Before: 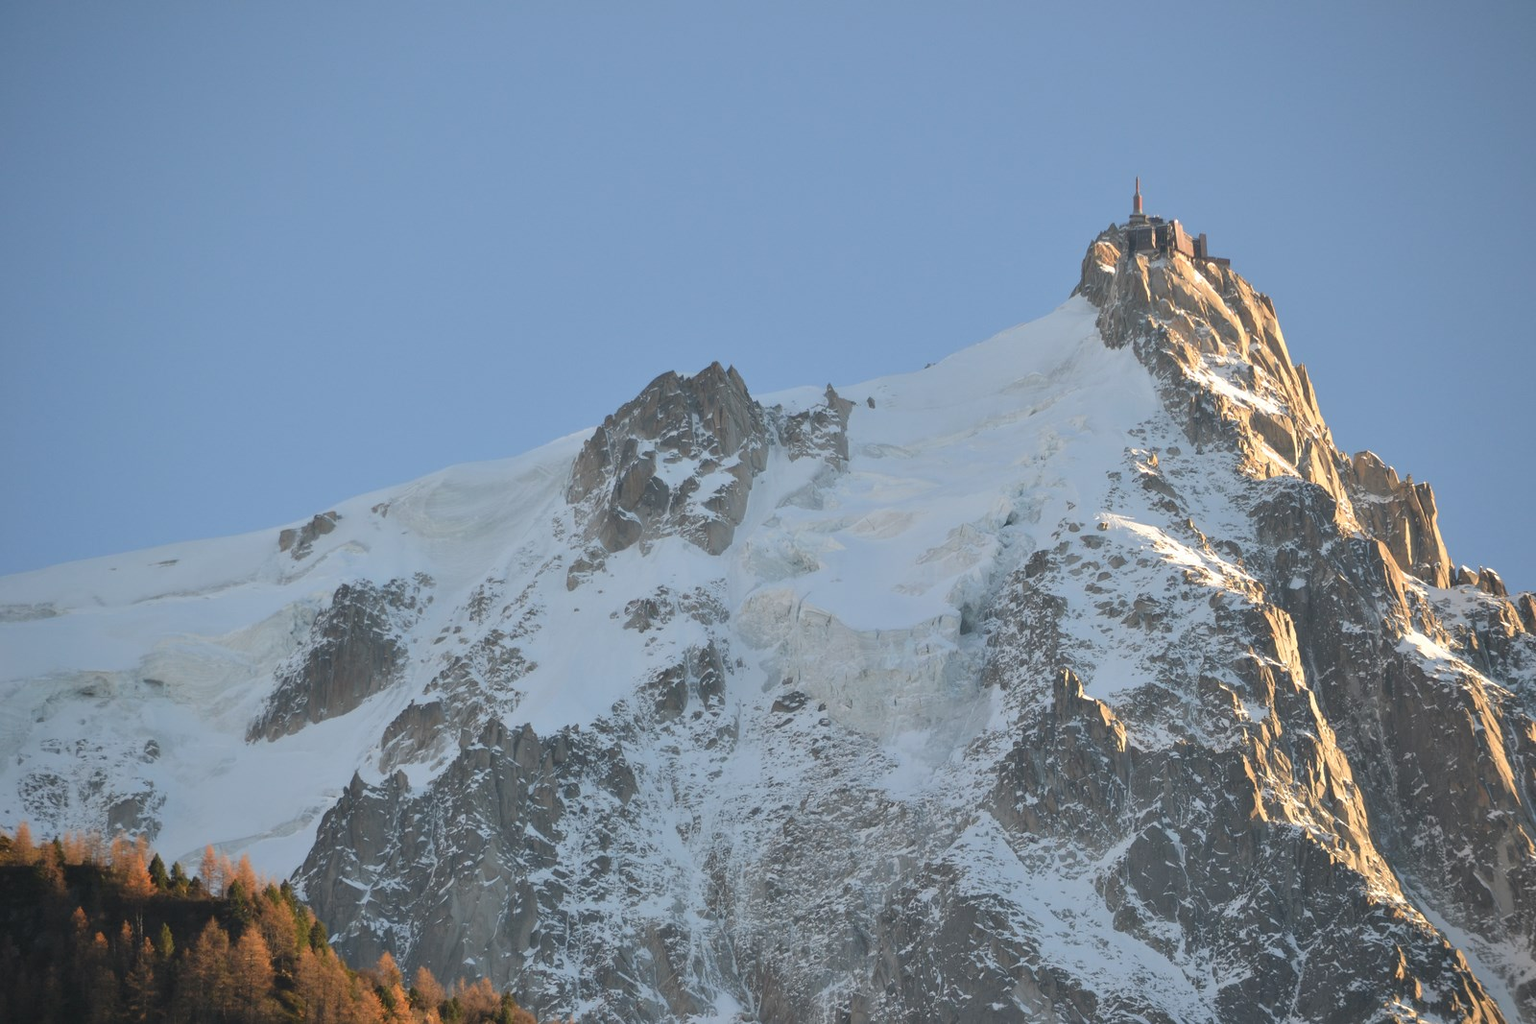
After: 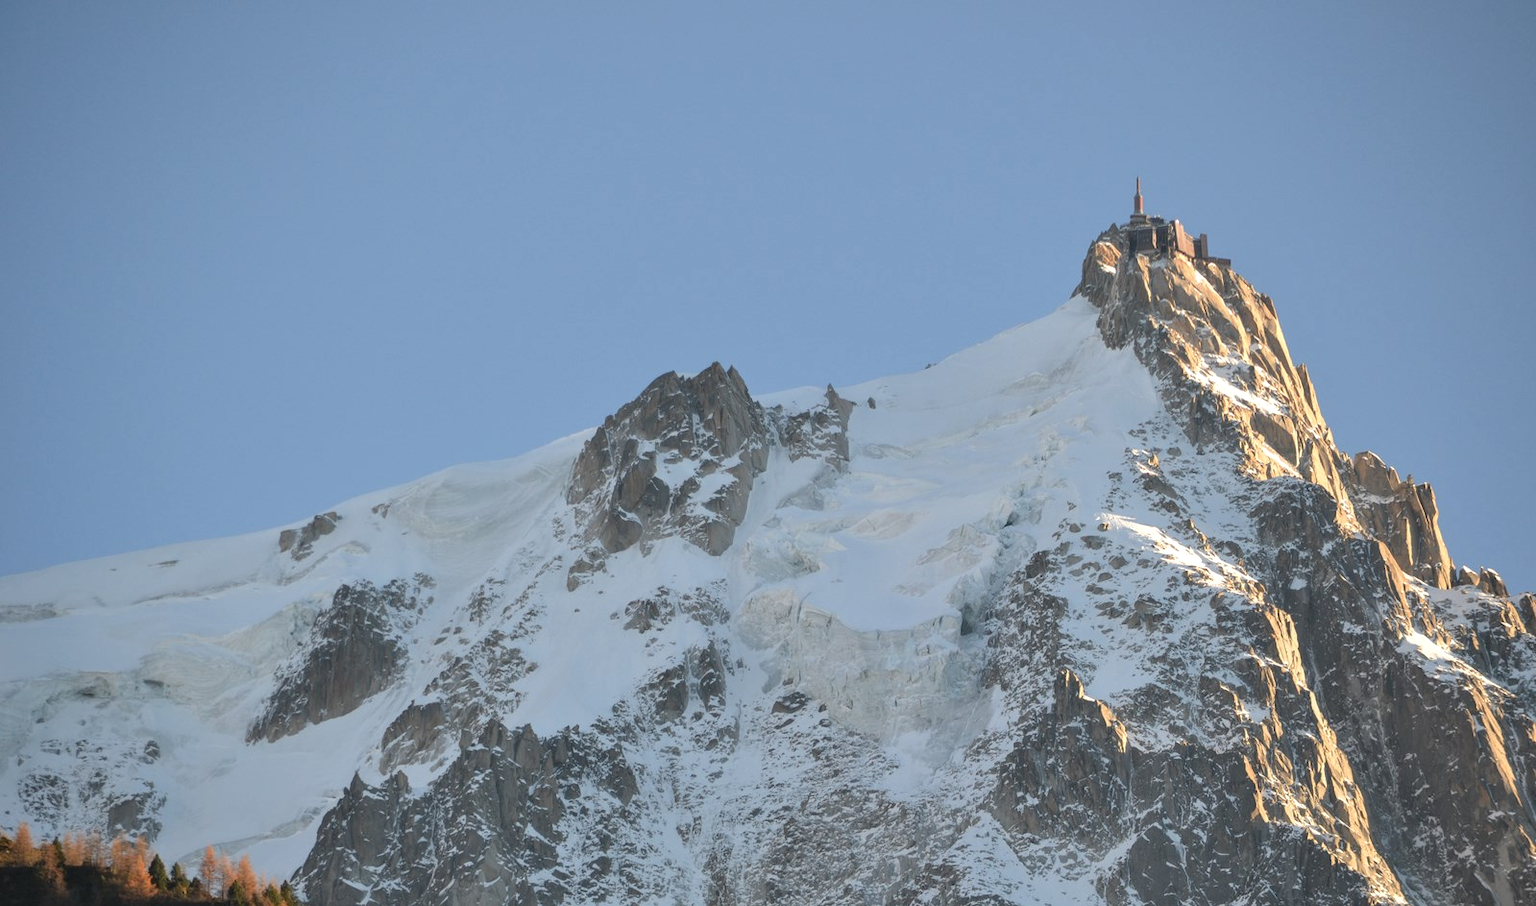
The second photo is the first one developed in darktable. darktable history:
local contrast: on, module defaults
crop and rotate: top 0%, bottom 11.523%
